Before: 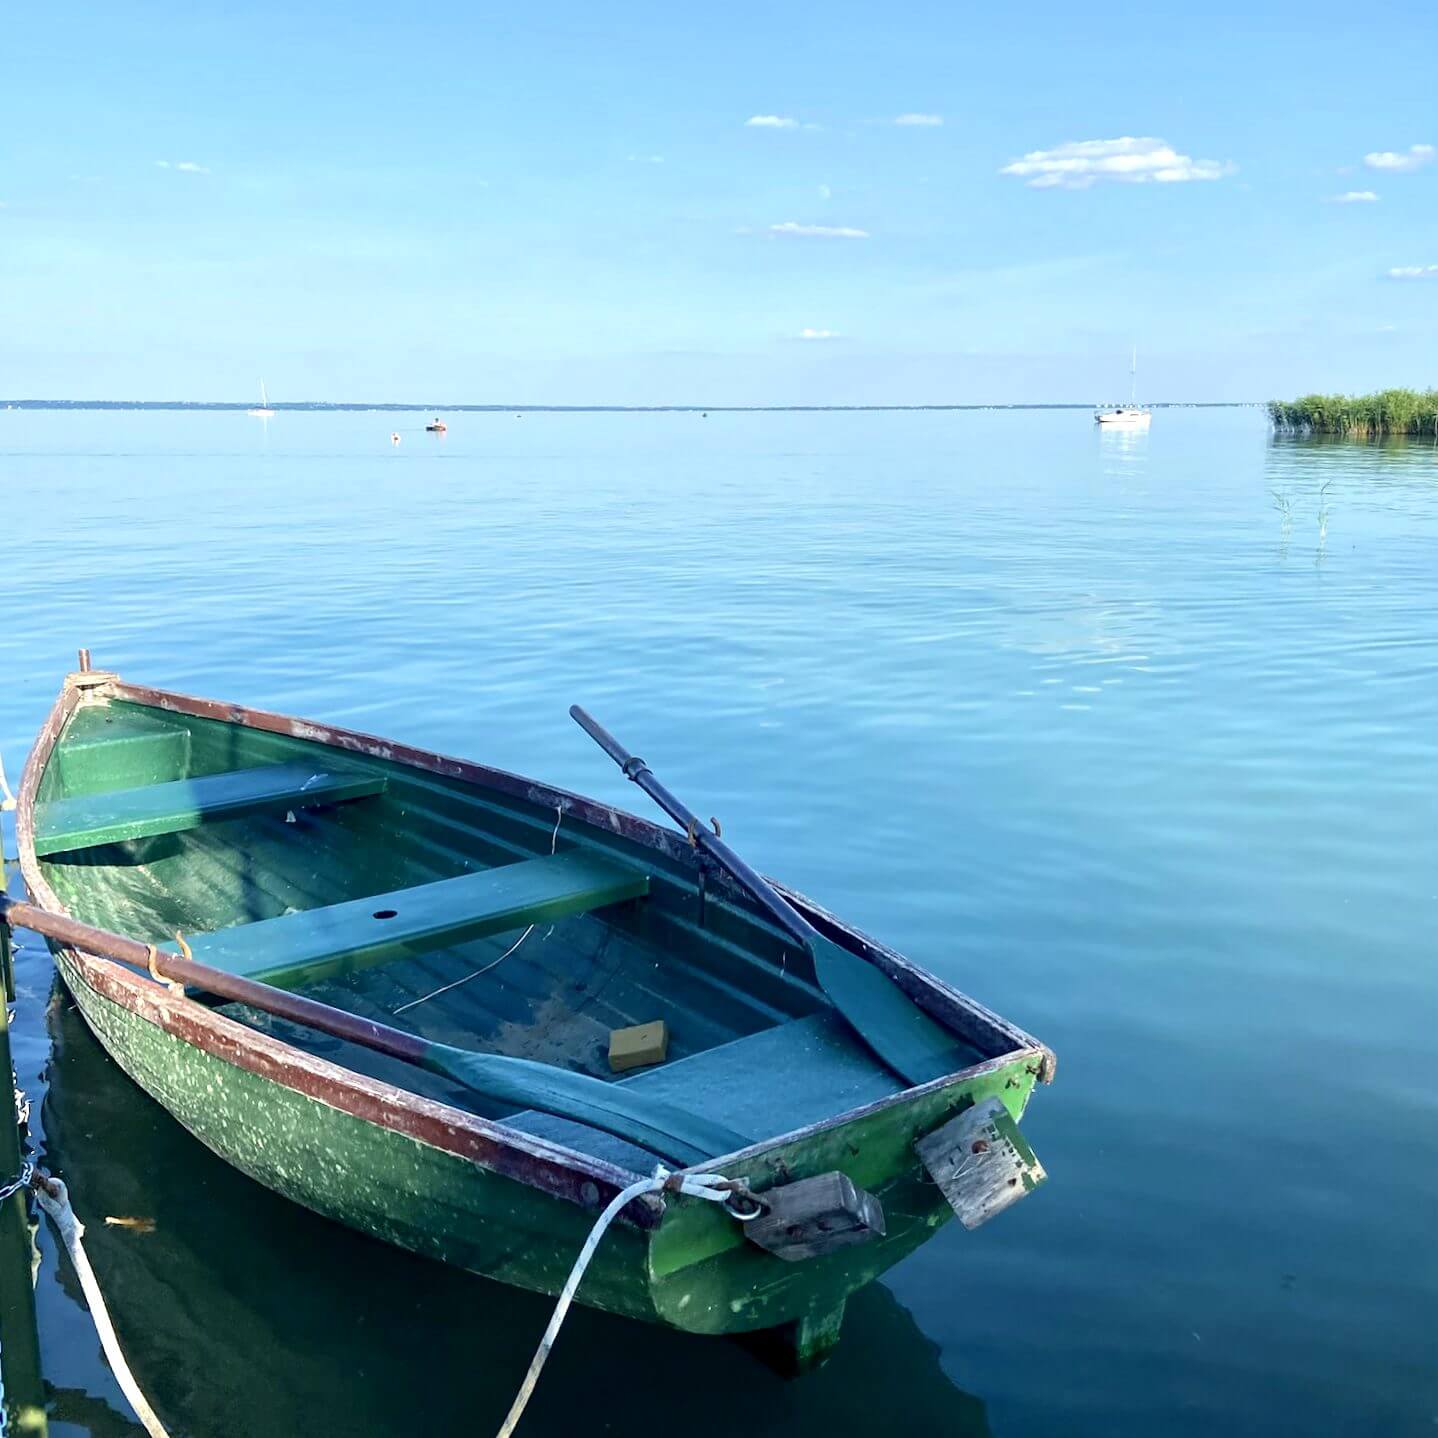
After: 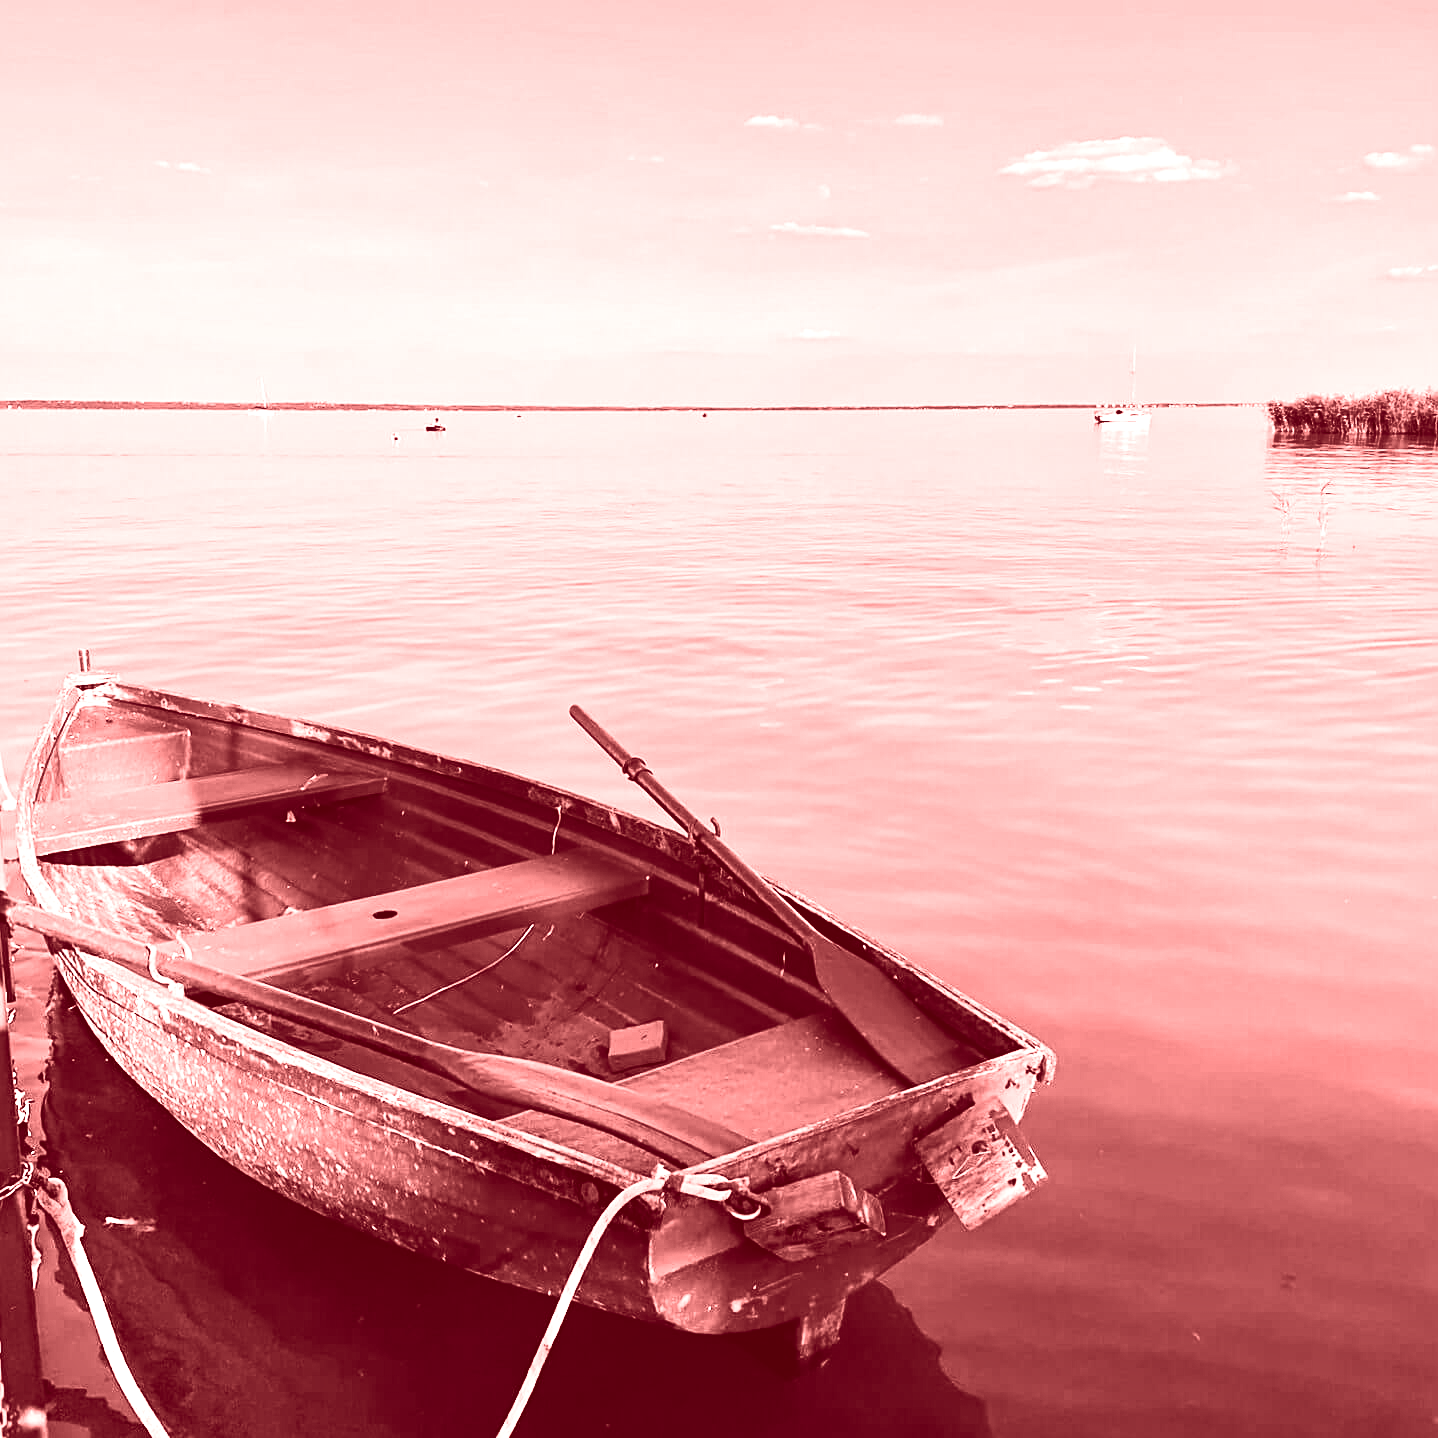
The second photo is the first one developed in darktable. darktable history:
sharpen: radius 2.167, amount 0.381, threshold 0
colorize: saturation 60%, source mix 100%
shadows and highlights: highlights color adjustment 0%, soften with gaussian
contrast brightness saturation: contrast 0.28
